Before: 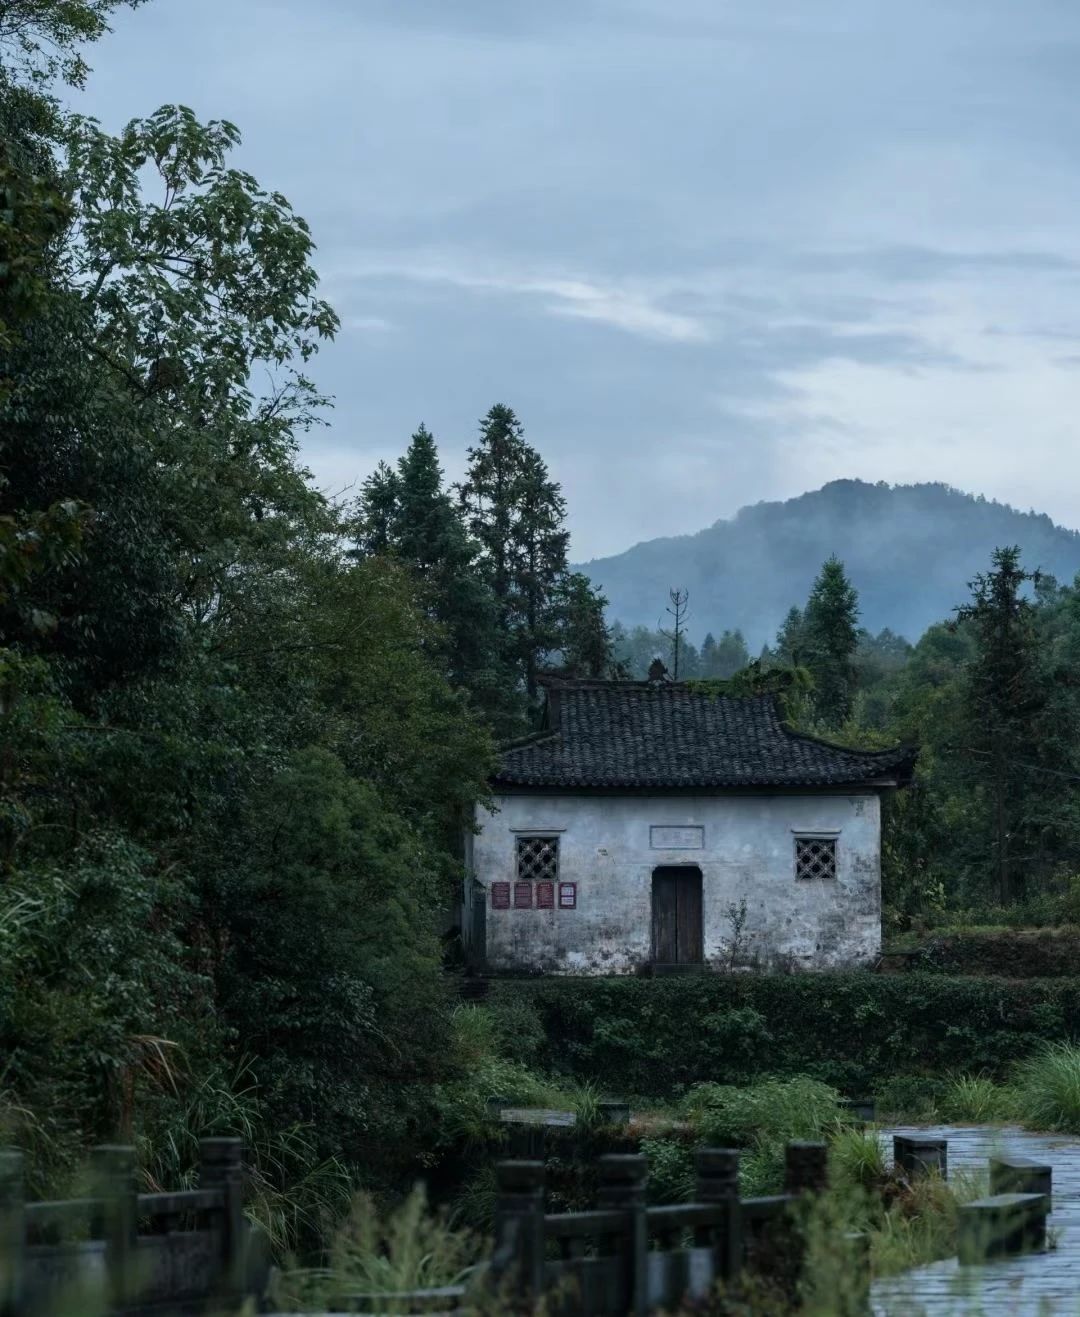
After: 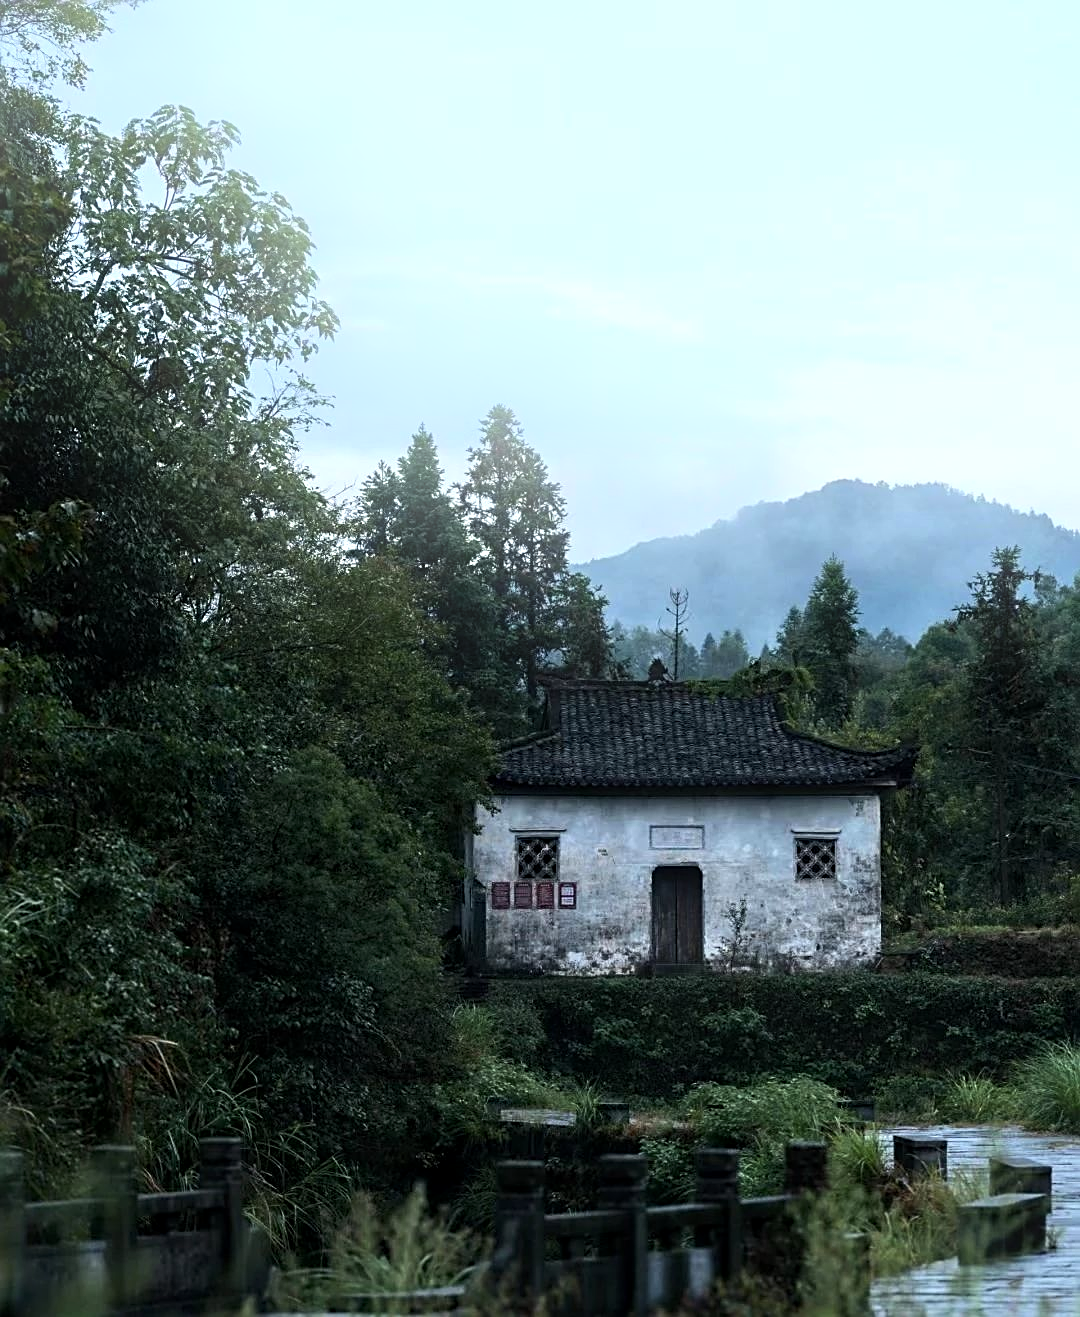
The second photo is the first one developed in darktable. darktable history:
contrast equalizer: octaves 7, y [[0.6 ×6], [0.55 ×6], [0 ×6], [0 ×6], [0 ×6]], mix 0.3
bloom: threshold 82.5%, strength 16.25%
sharpen: on, module defaults
exposure: exposure 0.078 EV, compensate highlight preservation false
tone equalizer: -8 EV -0.417 EV, -7 EV -0.389 EV, -6 EV -0.333 EV, -5 EV -0.222 EV, -3 EV 0.222 EV, -2 EV 0.333 EV, -1 EV 0.389 EV, +0 EV 0.417 EV, edges refinement/feathering 500, mask exposure compensation -1.57 EV, preserve details no
